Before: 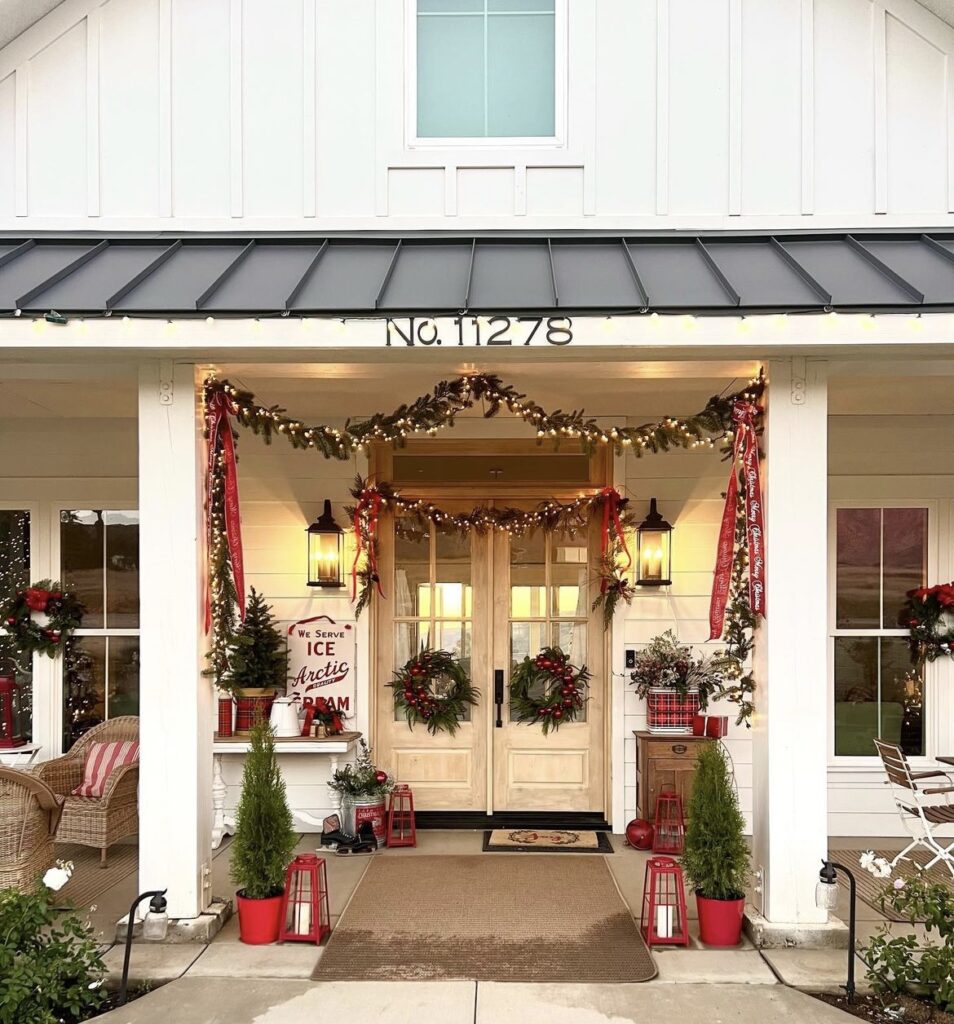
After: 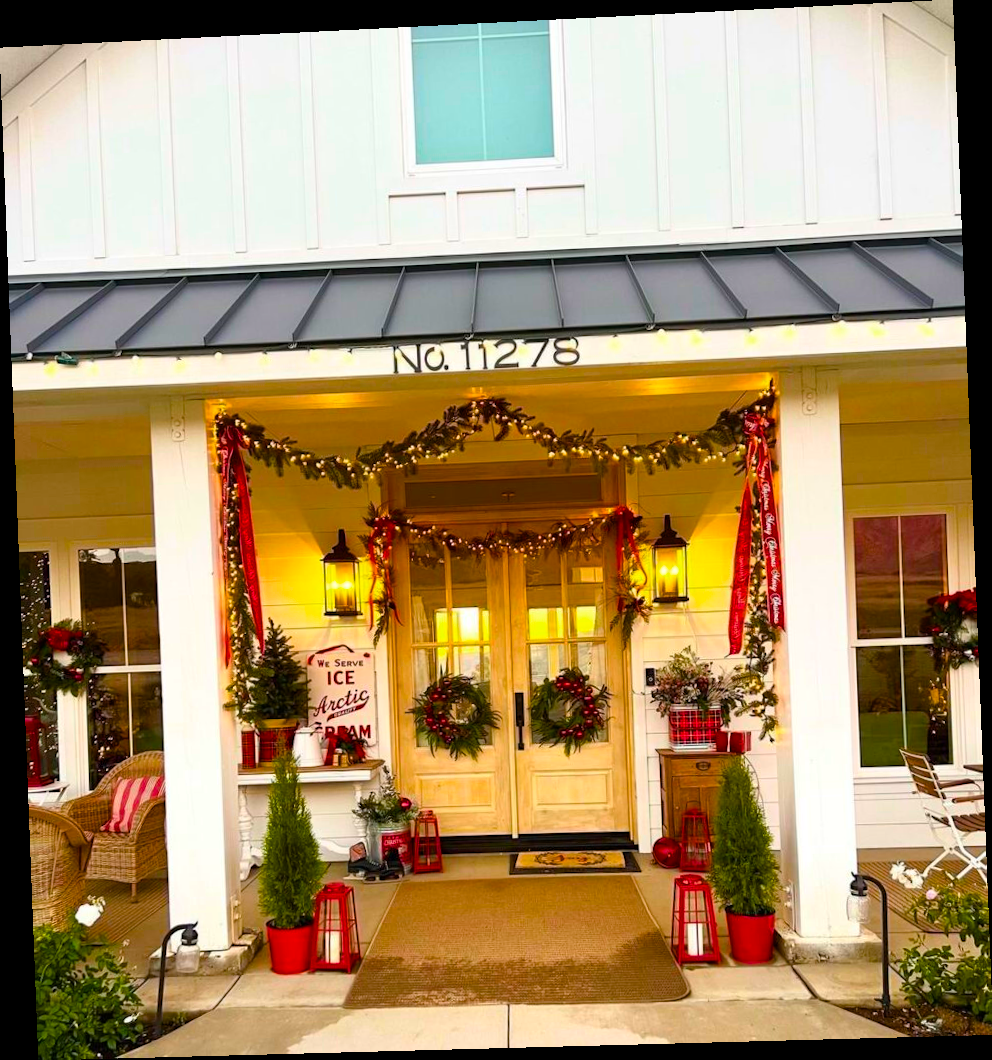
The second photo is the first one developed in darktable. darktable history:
rotate and perspective: rotation -2.22°, lens shift (horizontal) -0.022, automatic cropping off
color balance rgb: linear chroma grading › global chroma 25%, perceptual saturation grading › global saturation 50%
